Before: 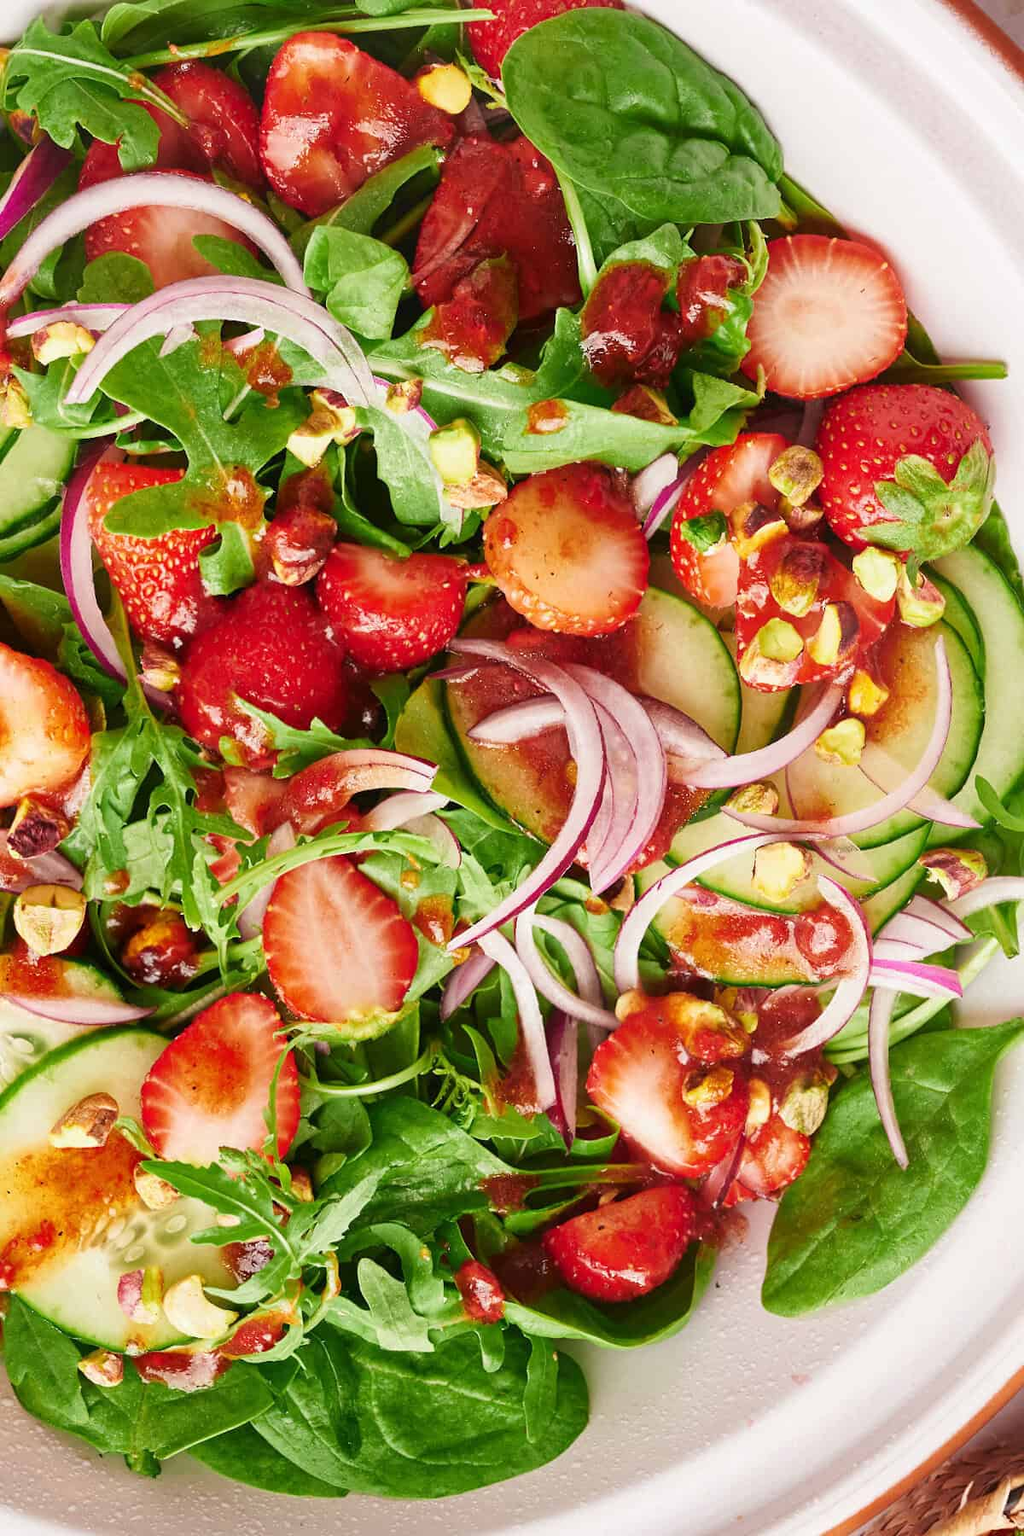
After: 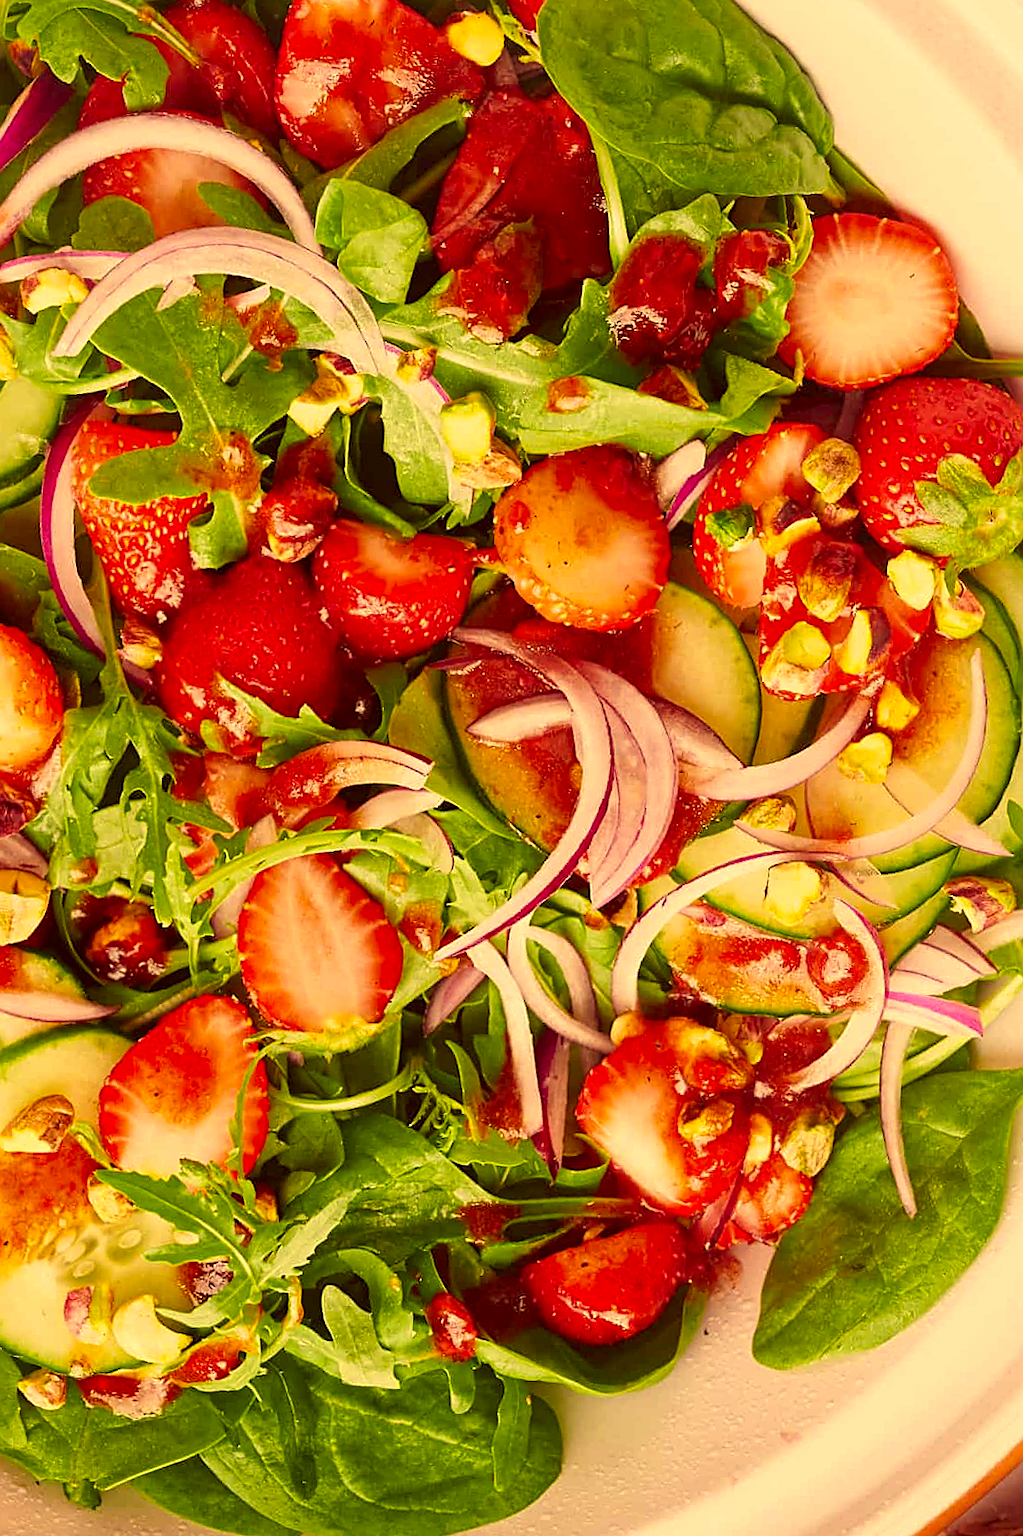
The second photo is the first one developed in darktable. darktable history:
color correction: highlights a* 9.82, highlights b* 38.58, shadows a* 14.51, shadows b* 3.25
crop and rotate: angle -2.74°
sharpen: on, module defaults
